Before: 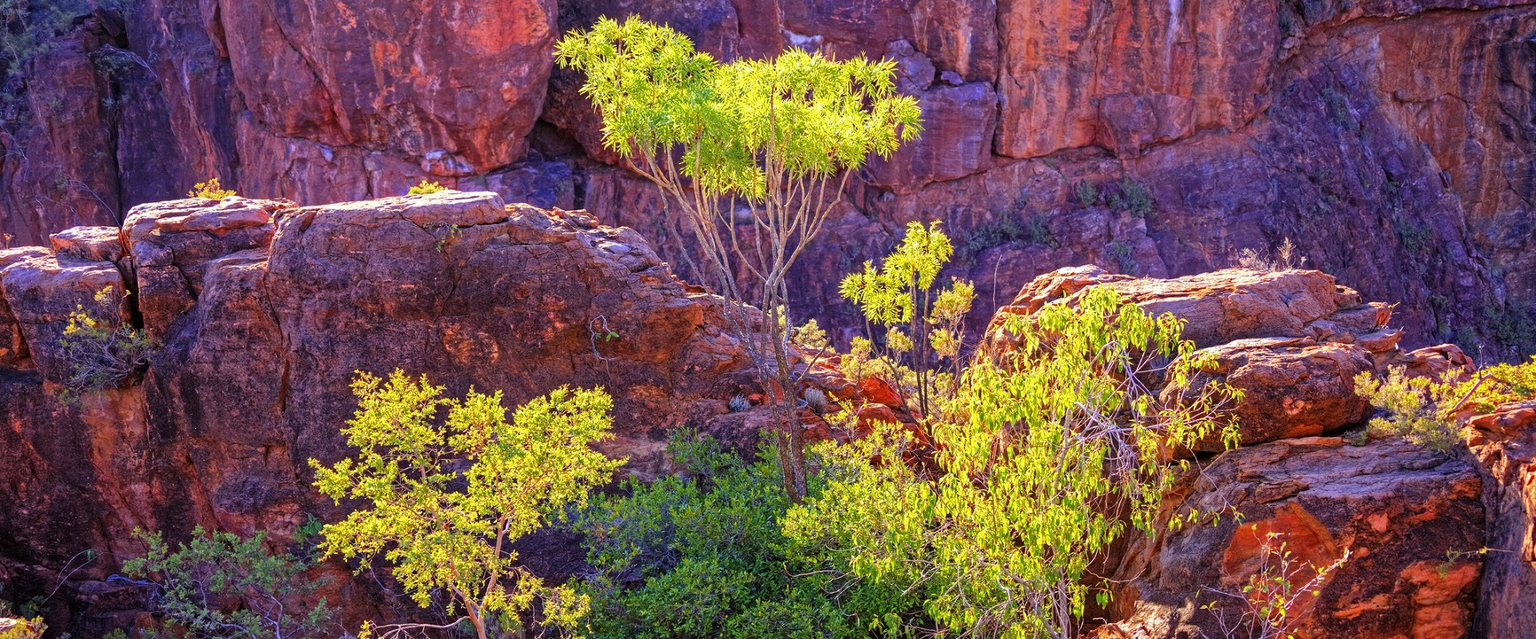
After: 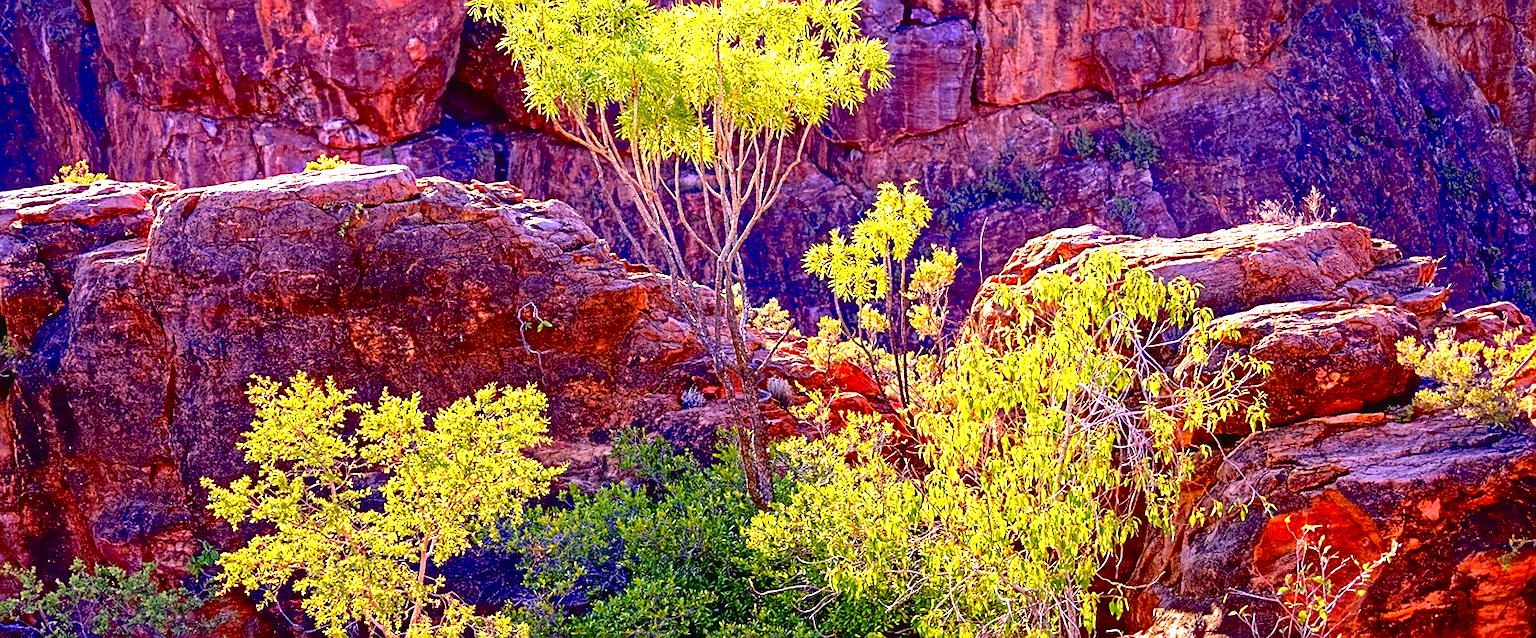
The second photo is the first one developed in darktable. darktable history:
sharpen: amount 0.478
exposure: black level correction 0.035, exposure 0.9 EV, compensate highlight preservation false
color correction: highlights a* 14.52, highlights b* 4.84
crop and rotate: angle 1.96°, left 5.673%, top 5.673%
contrast brightness saturation: contrast -0.08, brightness -0.04, saturation -0.11
